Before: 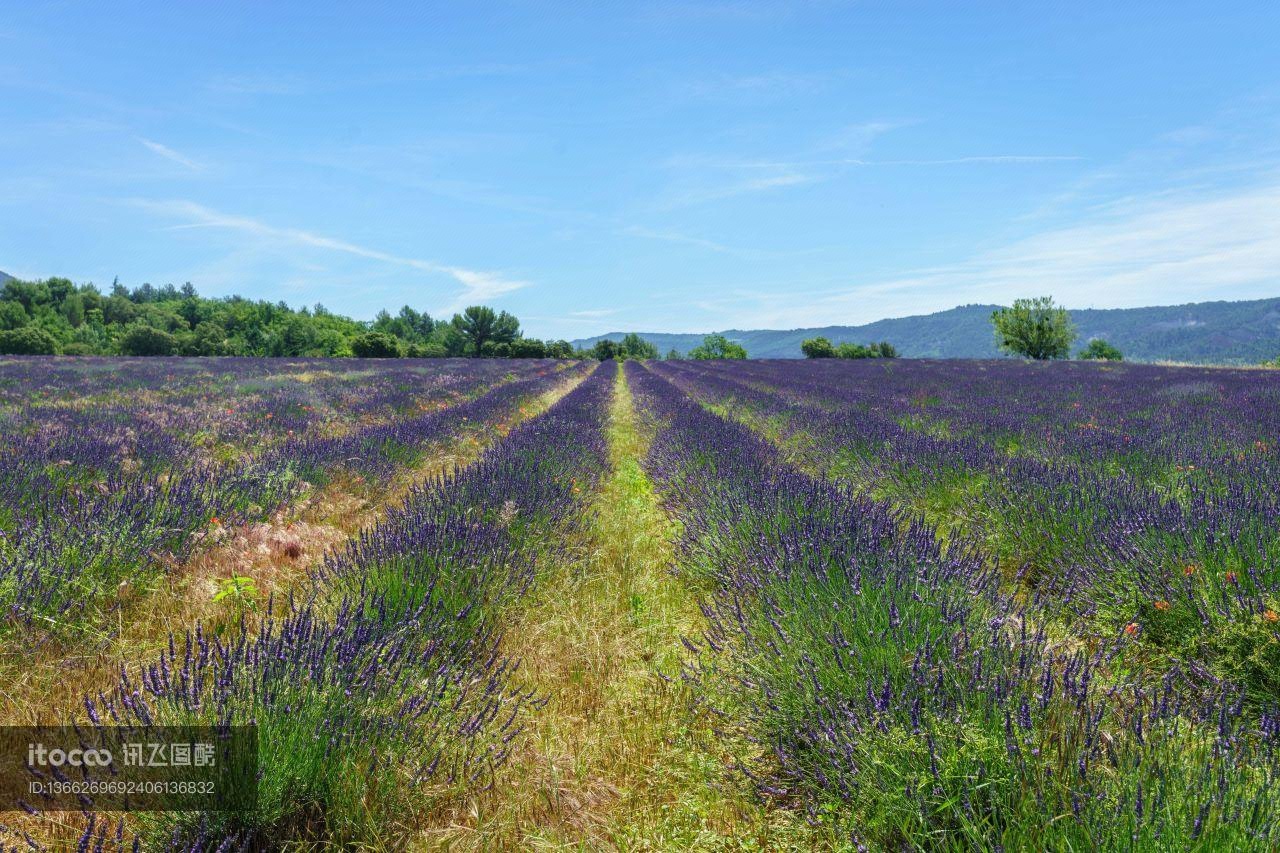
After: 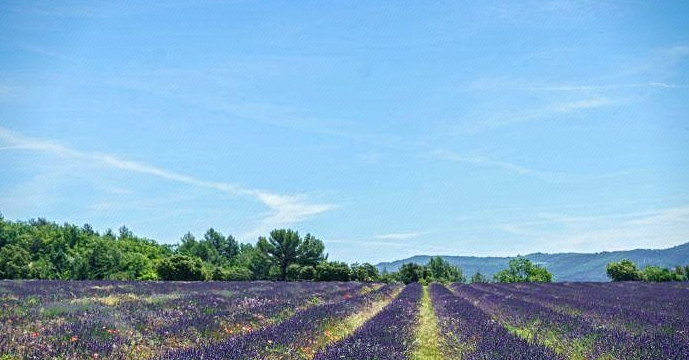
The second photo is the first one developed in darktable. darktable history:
vignetting: fall-off start 88.53%, fall-off radius 44.2%, saturation 0.376, width/height ratio 1.161
contrast equalizer: y [[0.5, 0.5, 0.5, 0.539, 0.64, 0.611], [0.5 ×6], [0.5 ×6], [0 ×6], [0 ×6]]
bloom: size 13.65%, threshold 98.39%, strength 4.82%
crop: left 15.306%, top 9.065%, right 30.789%, bottom 48.638%
